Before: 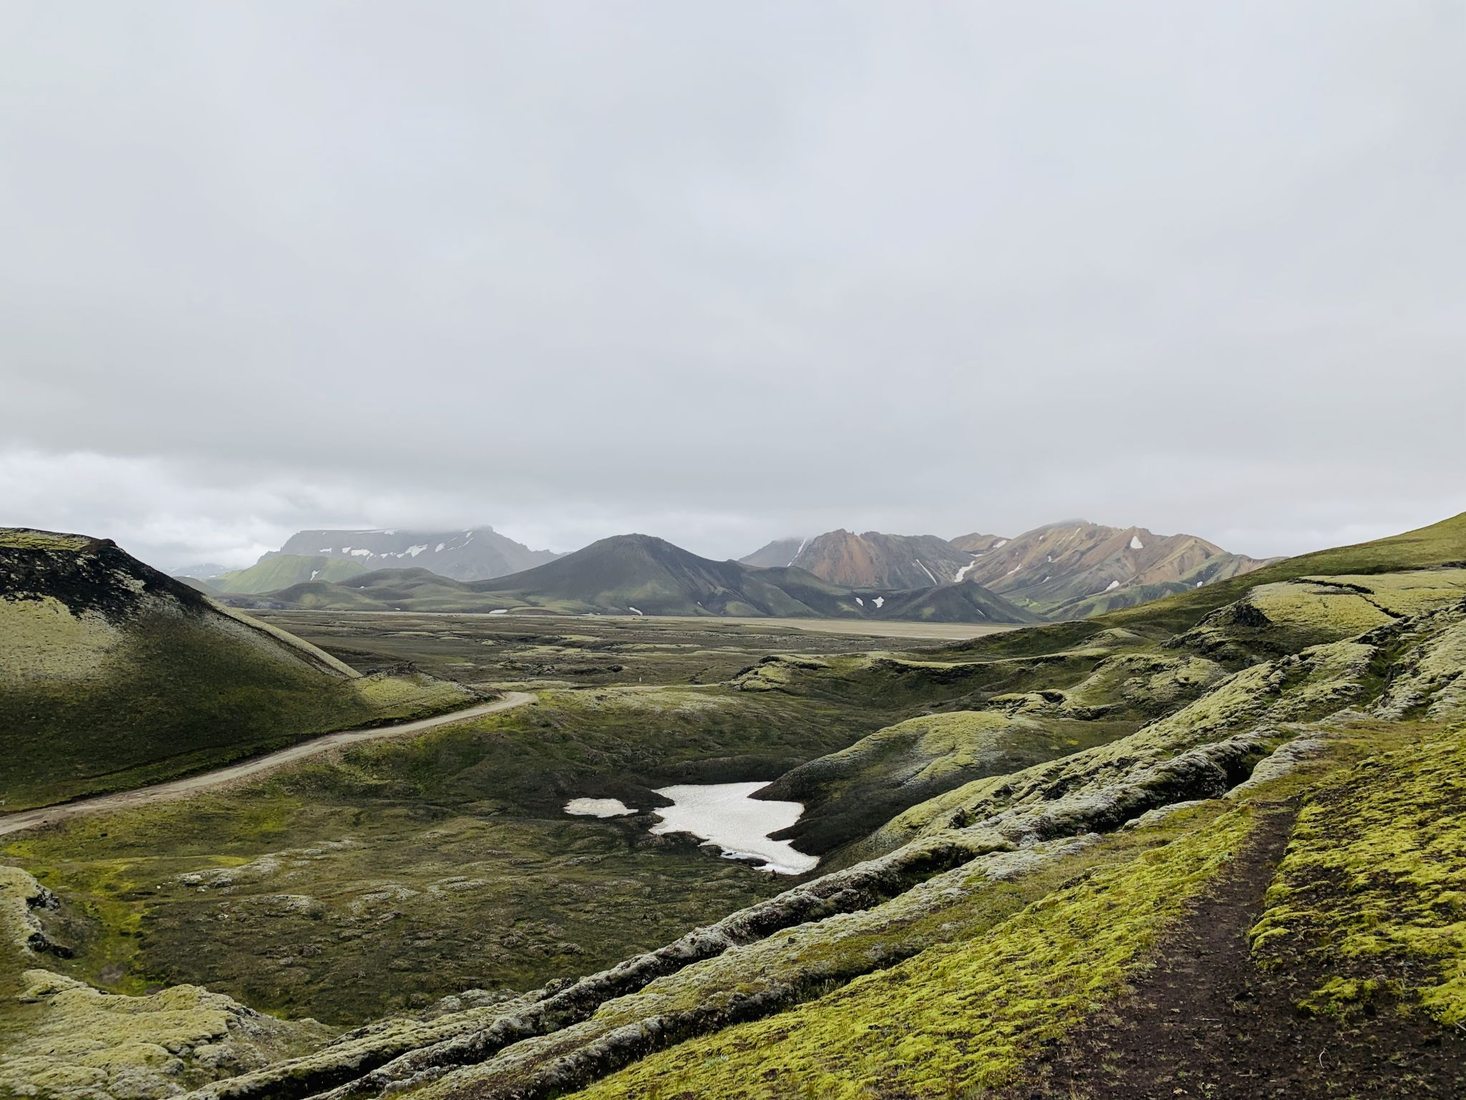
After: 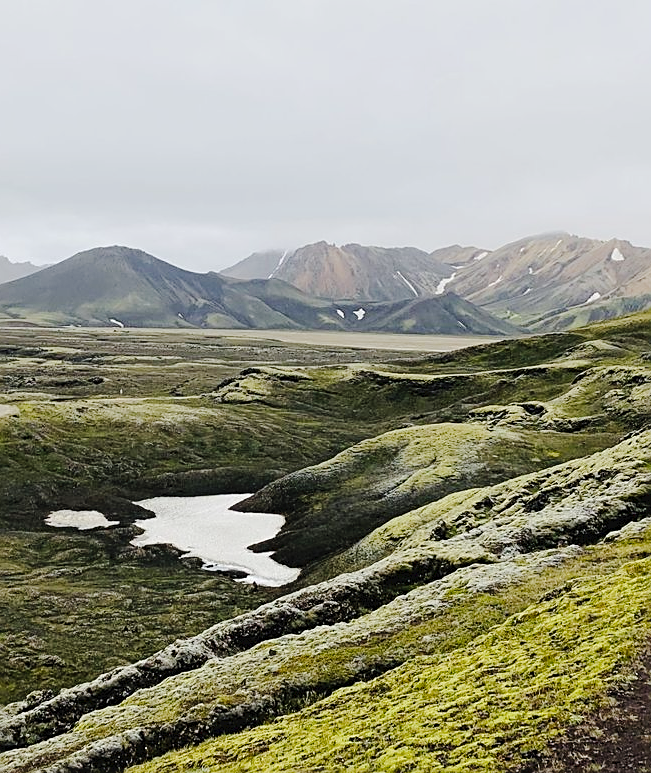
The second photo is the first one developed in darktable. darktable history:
crop: left 35.432%, top 26.233%, right 20.145%, bottom 3.432%
sharpen: on, module defaults
tone curve: curves: ch0 [(0, 0) (0.003, 0.035) (0.011, 0.035) (0.025, 0.035) (0.044, 0.046) (0.069, 0.063) (0.1, 0.084) (0.136, 0.123) (0.177, 0.174) (0.224, 0.232) (0.277, 0.304) (0.335, 0.387) (0.399, 0.476) (0.468, 0.566) (0.543, 0.639) (0.623, 0.714) (0.709, 0.776) (0.801, 0.851) (0.898, 0.921) (1, 1)], preserve colors none
